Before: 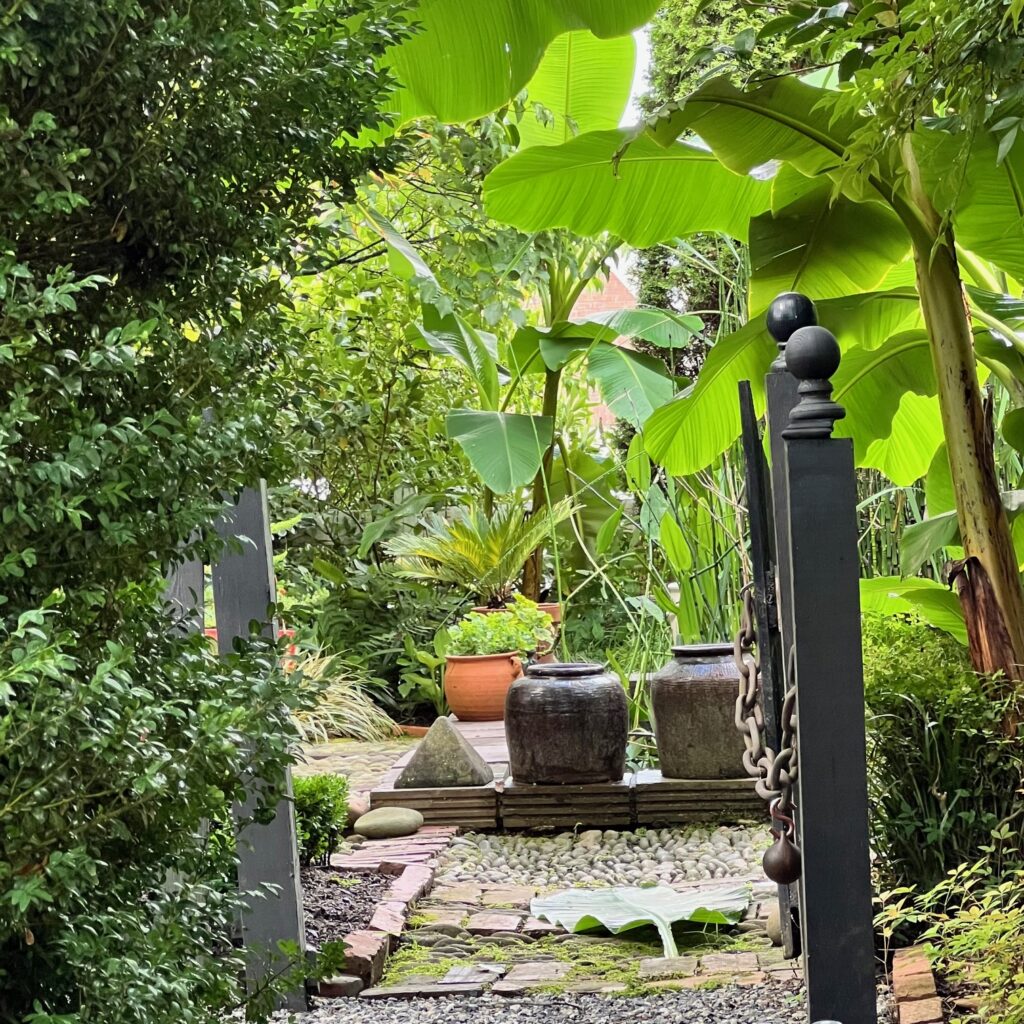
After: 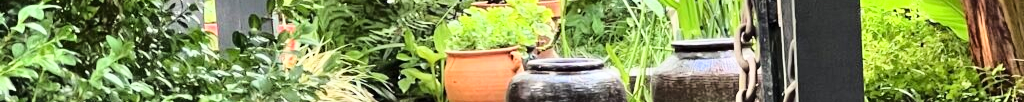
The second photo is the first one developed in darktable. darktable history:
crop and rotate: top 59.084%, bottom 30.916%
base curve: curves: ch0 [(0, 0) (0.032, 0.037) (0.105, 0.228) (0.435, 0.76) (0.856, 0.983) (1, 1)]
